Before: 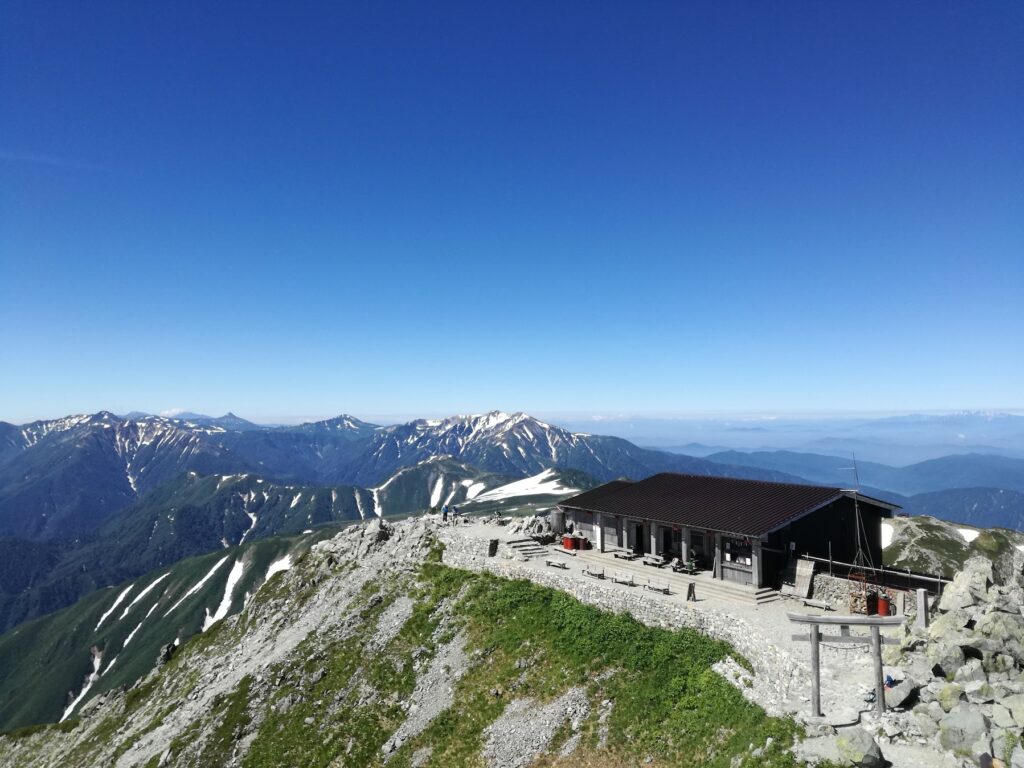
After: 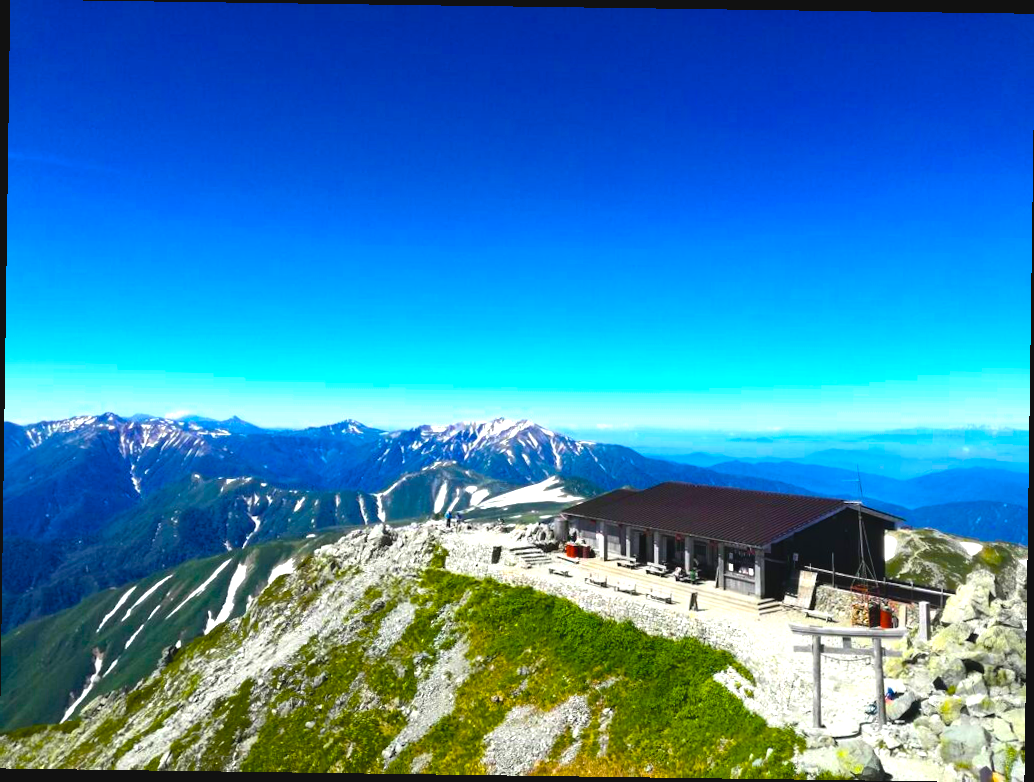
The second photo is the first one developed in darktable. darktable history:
contrast brightness saturation: contrast -0.1, saturation -0.1
color balance rgb: linear chroma grading › global chroma 20%, perceptual saturation grading › global saturation 65%, perceptual saturation grading › highlights 50%, perceptual saturation grading › shadows 30%, perceptual brilliance grading › global brilliance 12%, perceptual brilliance grading › highlights 15%, global vibrance 20%
rotate and perspective: rotation 0.8°, automatic cropping off
